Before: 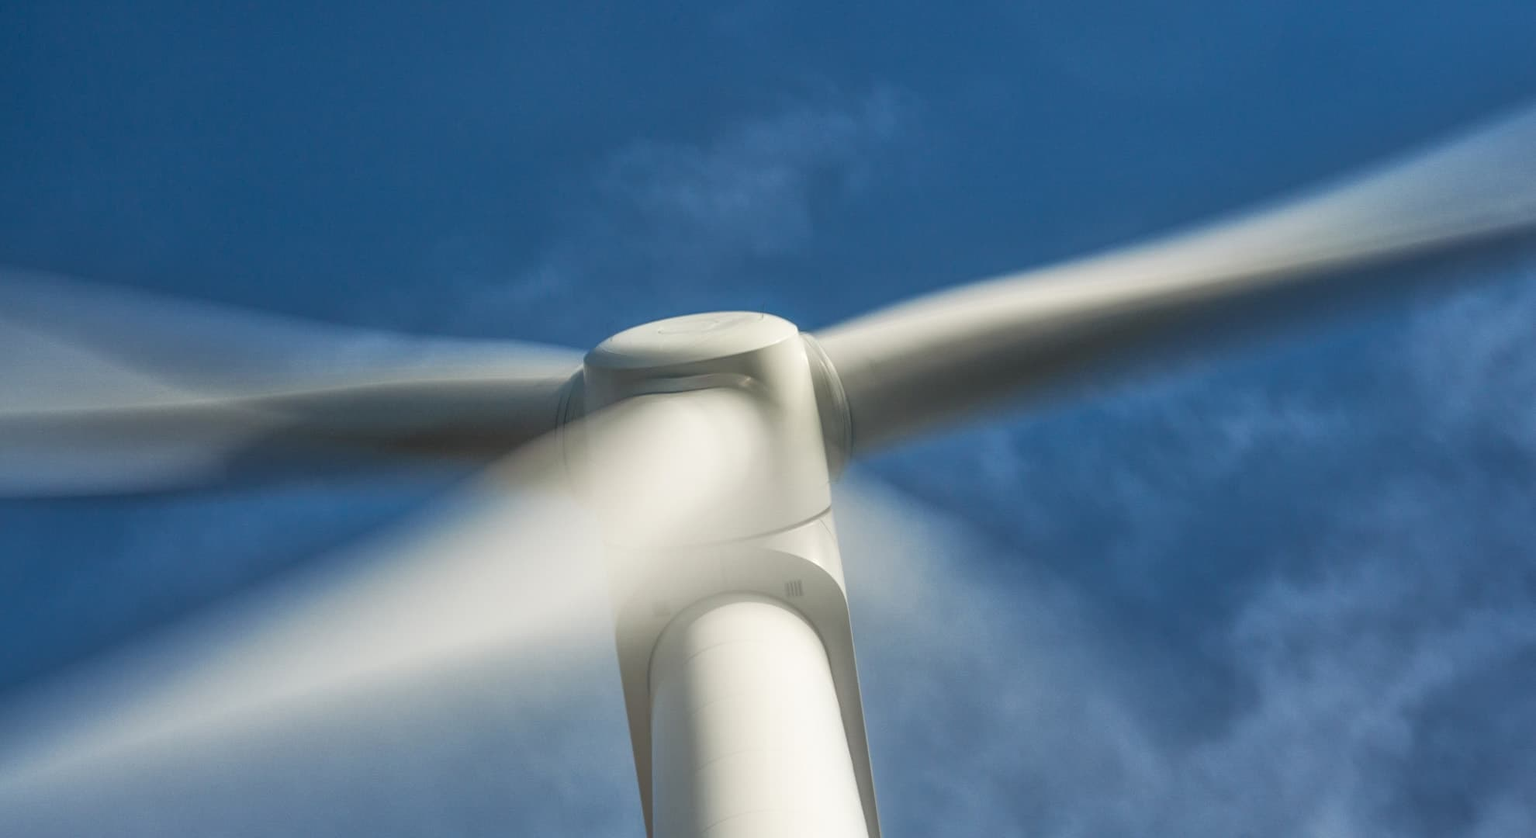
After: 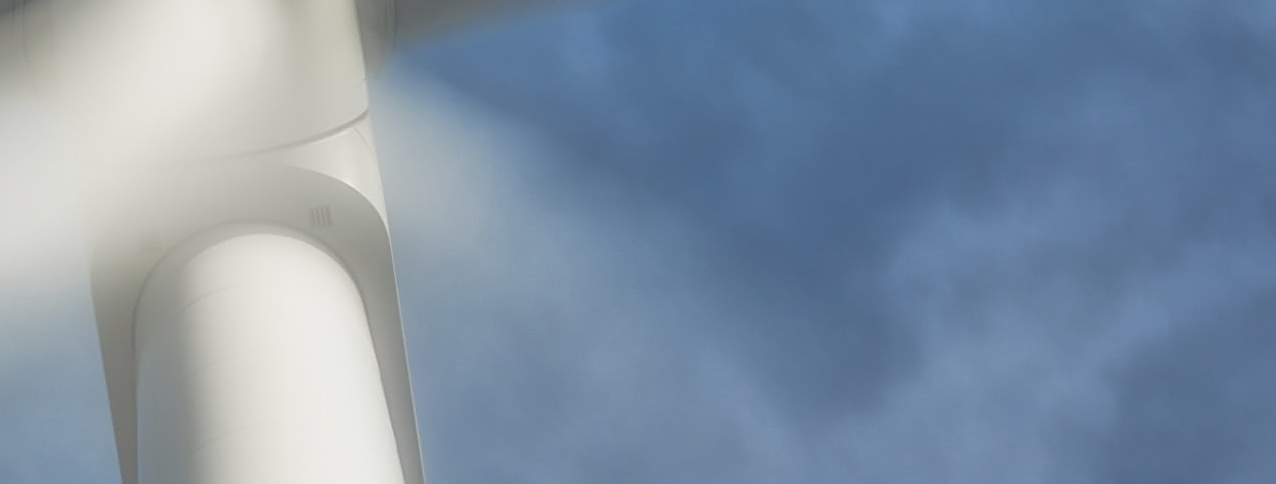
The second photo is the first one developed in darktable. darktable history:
soften: size 60.24%, saturation 65.46%, brightness 0.506 EV, mix 25.7%
crop and rotate: left 35.509%, top 50.238%, bottom 4.934%
sharpen: on, module defaults
contrast brightness saturation: contrast -0.15, brightness 0.05, saturation -0.12
